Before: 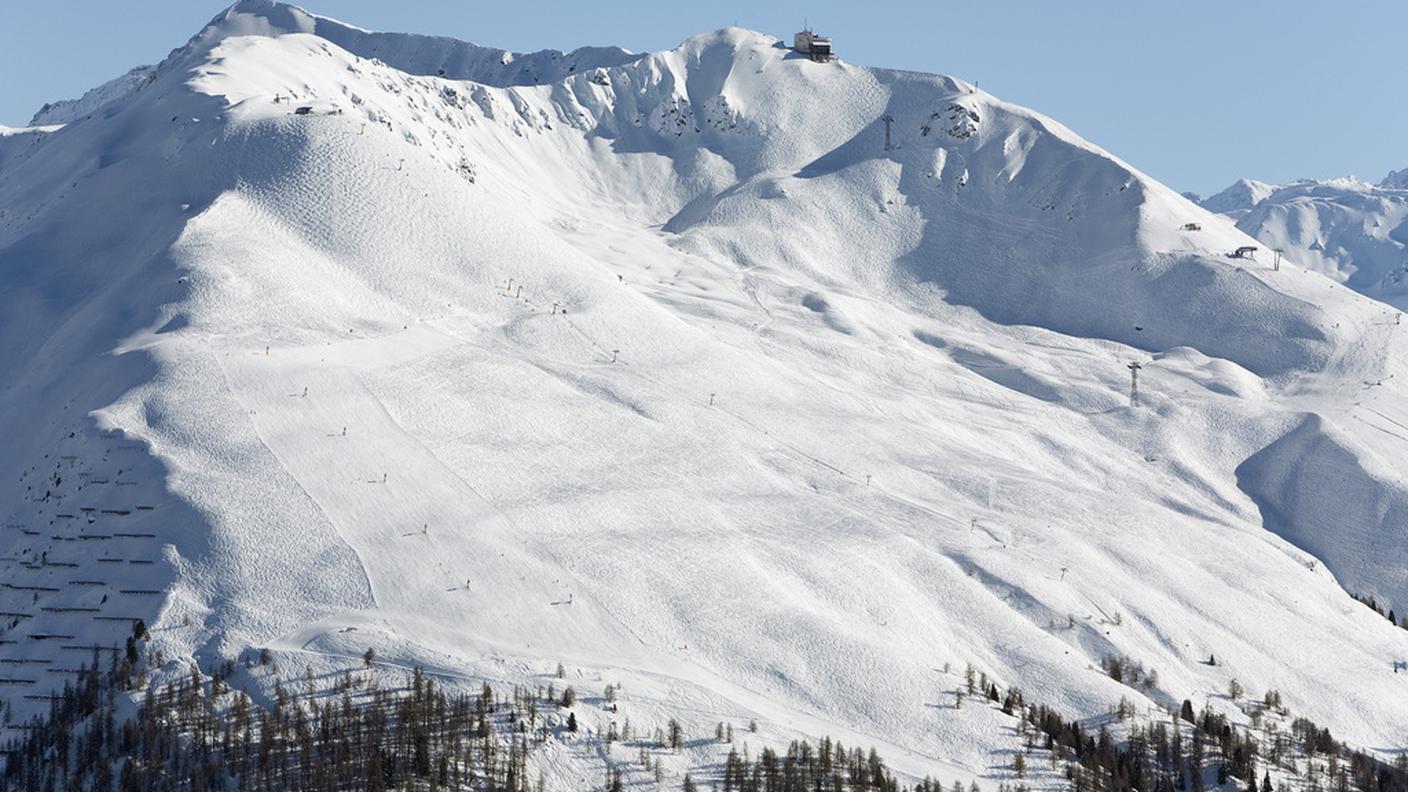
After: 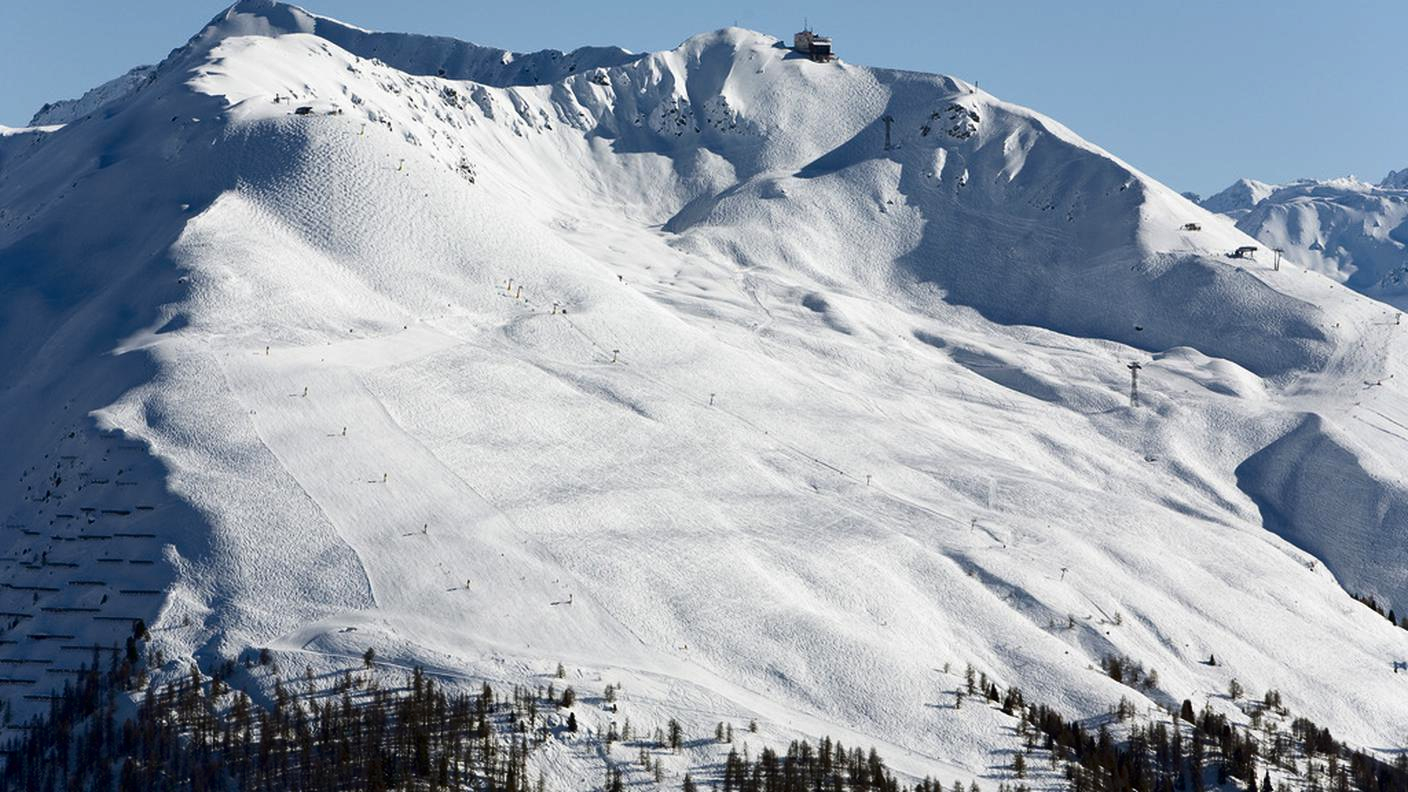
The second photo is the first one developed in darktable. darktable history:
contrast brightness saturation: contrast 0.132, brightness -0.22, saturation 0.137
